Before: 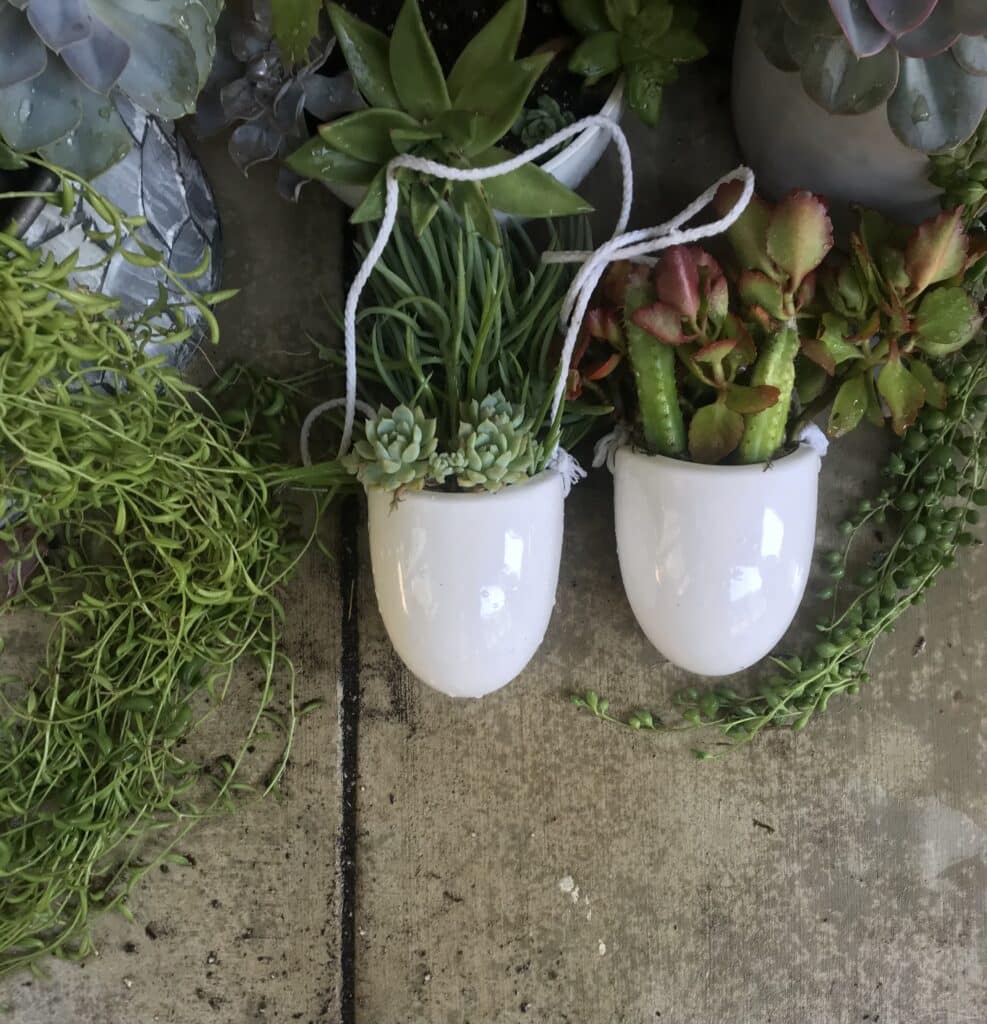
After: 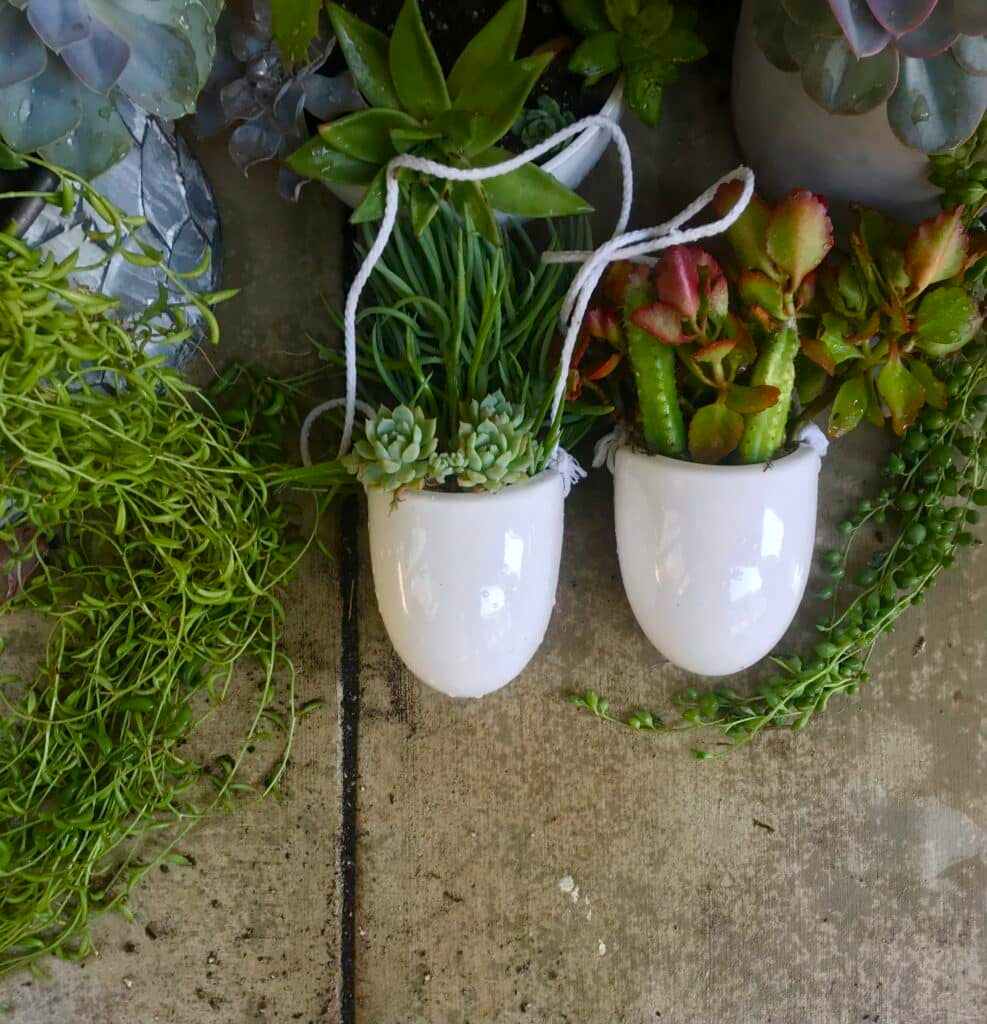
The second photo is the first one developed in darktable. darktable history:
color balance rgb "basic colorfulness: vibrant colors": perceptual saturation grading › global saturation 20%, perceptual saturation grading › highlights -25%, perceptual saturation grading › shadows 50%
